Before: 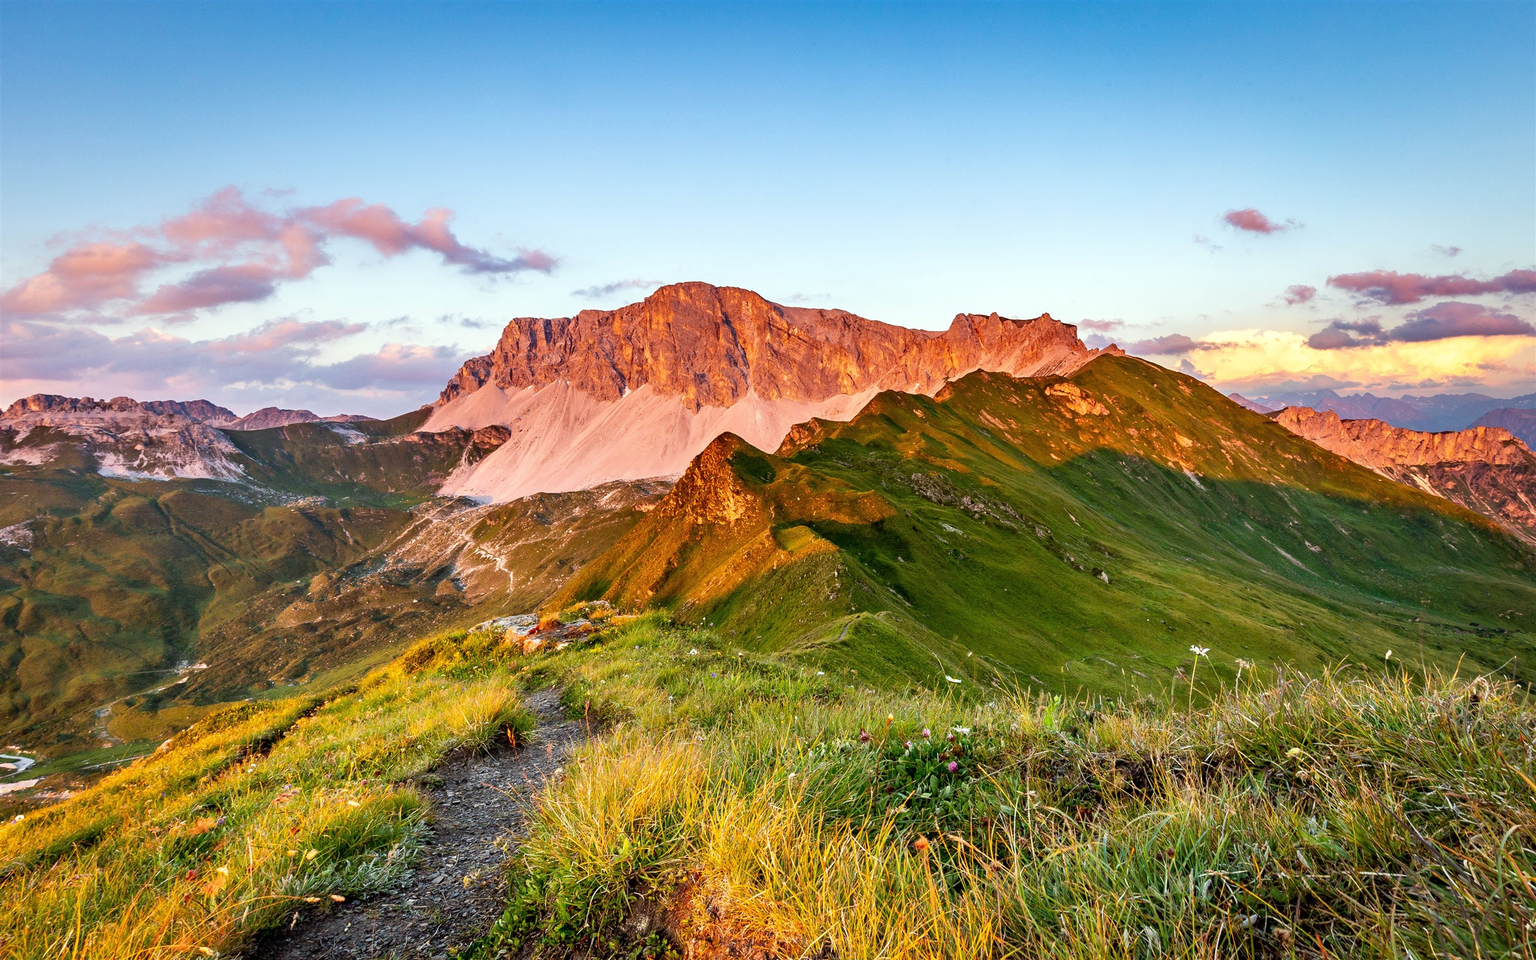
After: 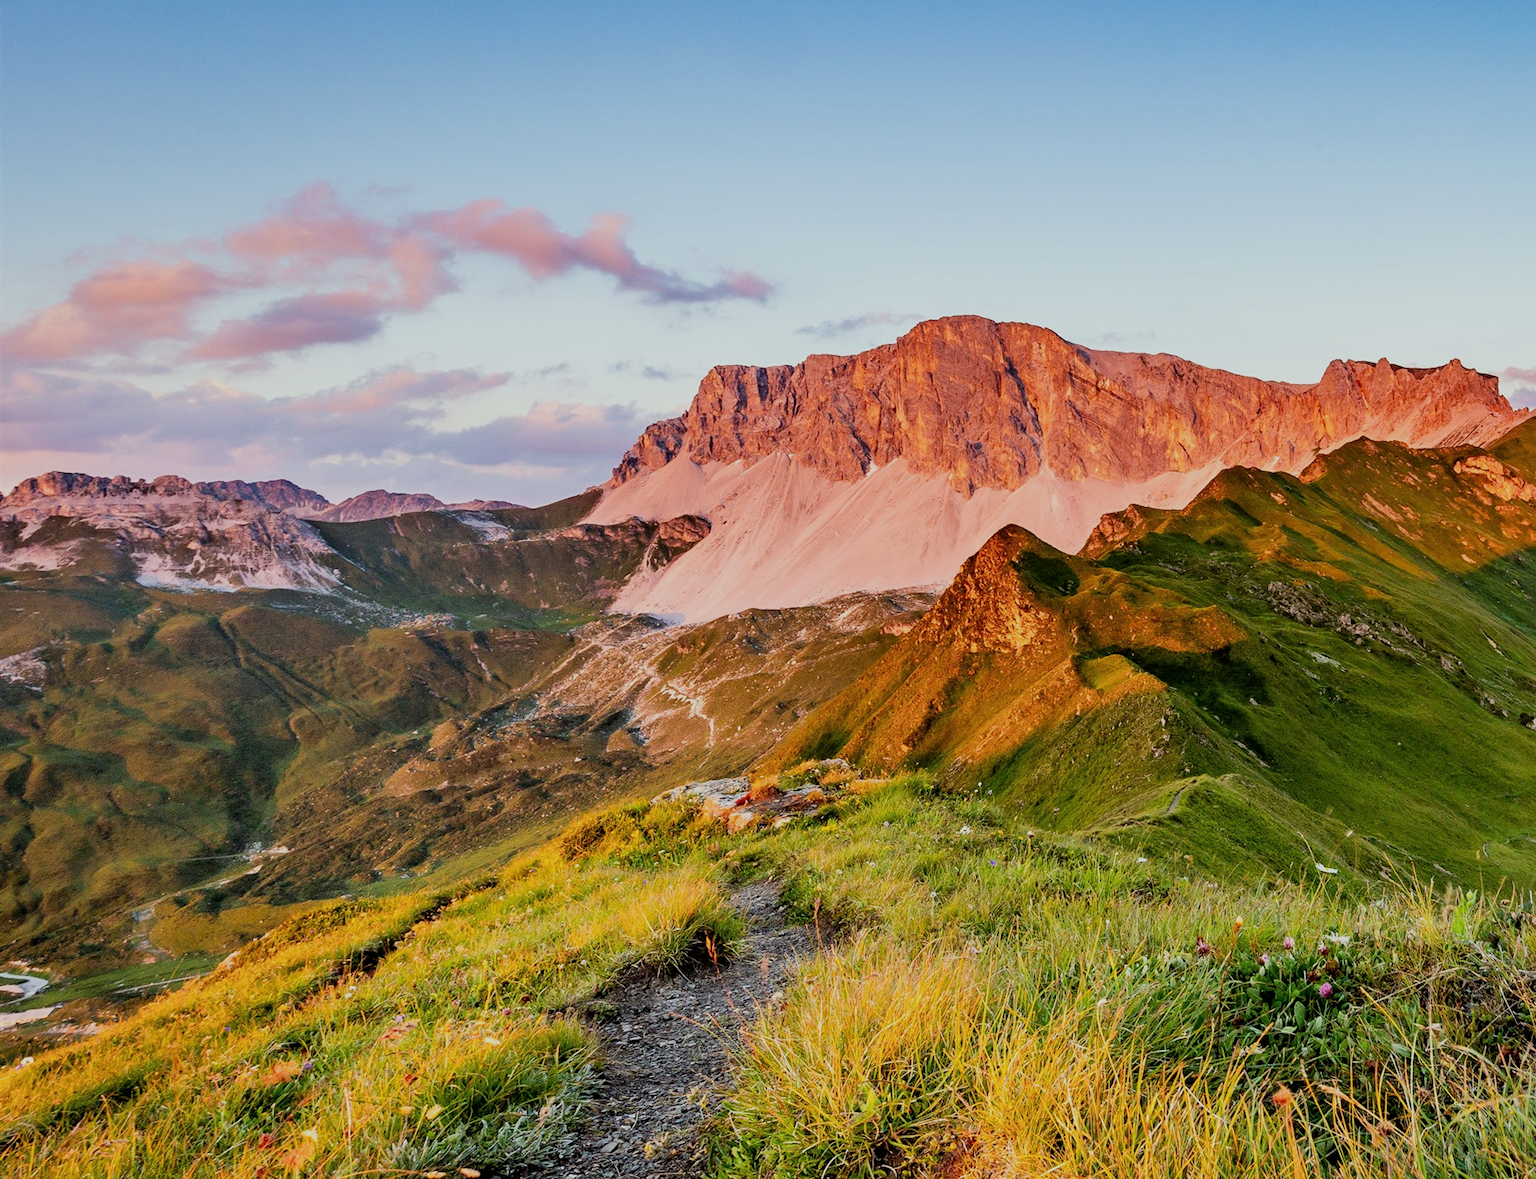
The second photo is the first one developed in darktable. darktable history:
crop: top 5.803%, right 27.864%, bottom 5.804%
filmic rgb: black relative exposure -7.65 EV, white relative exposure 4.56 EV, hardness 3.61
tone equalizer: on, module defaults
